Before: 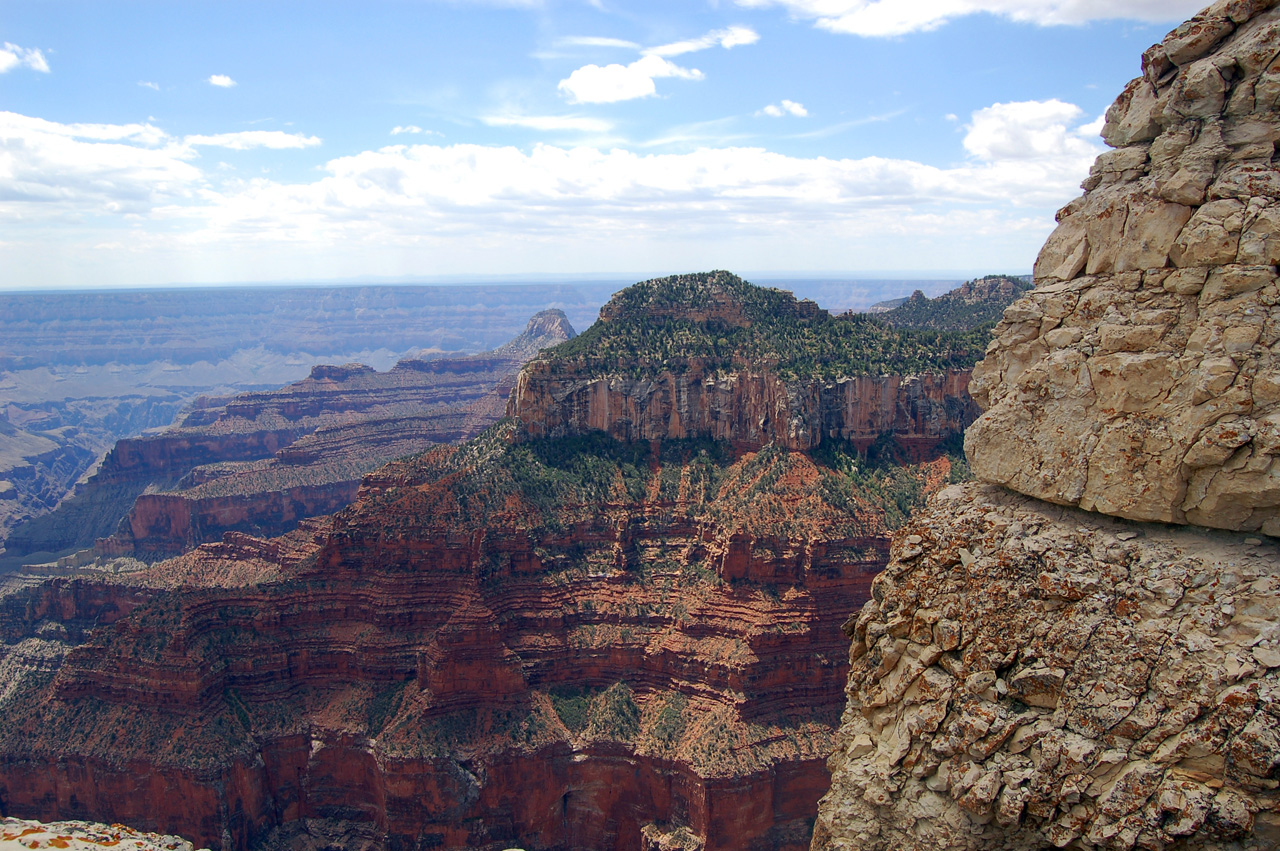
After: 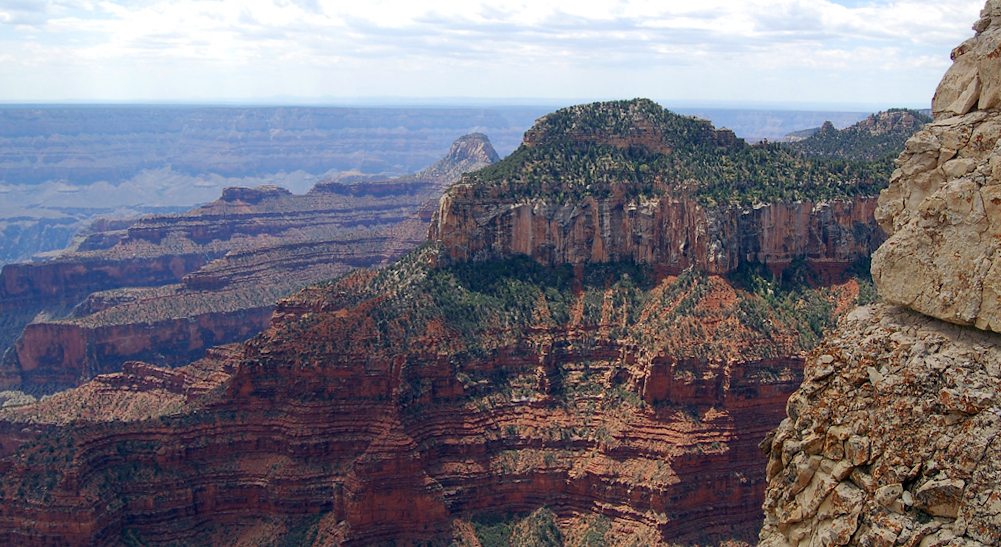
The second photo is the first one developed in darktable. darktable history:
rotate and perspective: rotation -0.013°, lens shift (vertical) -0.027, lens shift (horizontal) 0.178, crop left 0.016, crop right 0.989, crop top 0.082, crop bottom 0.918
crop: left 9.712%, top 16.928%, right 10.845%, bottom 12.332%
